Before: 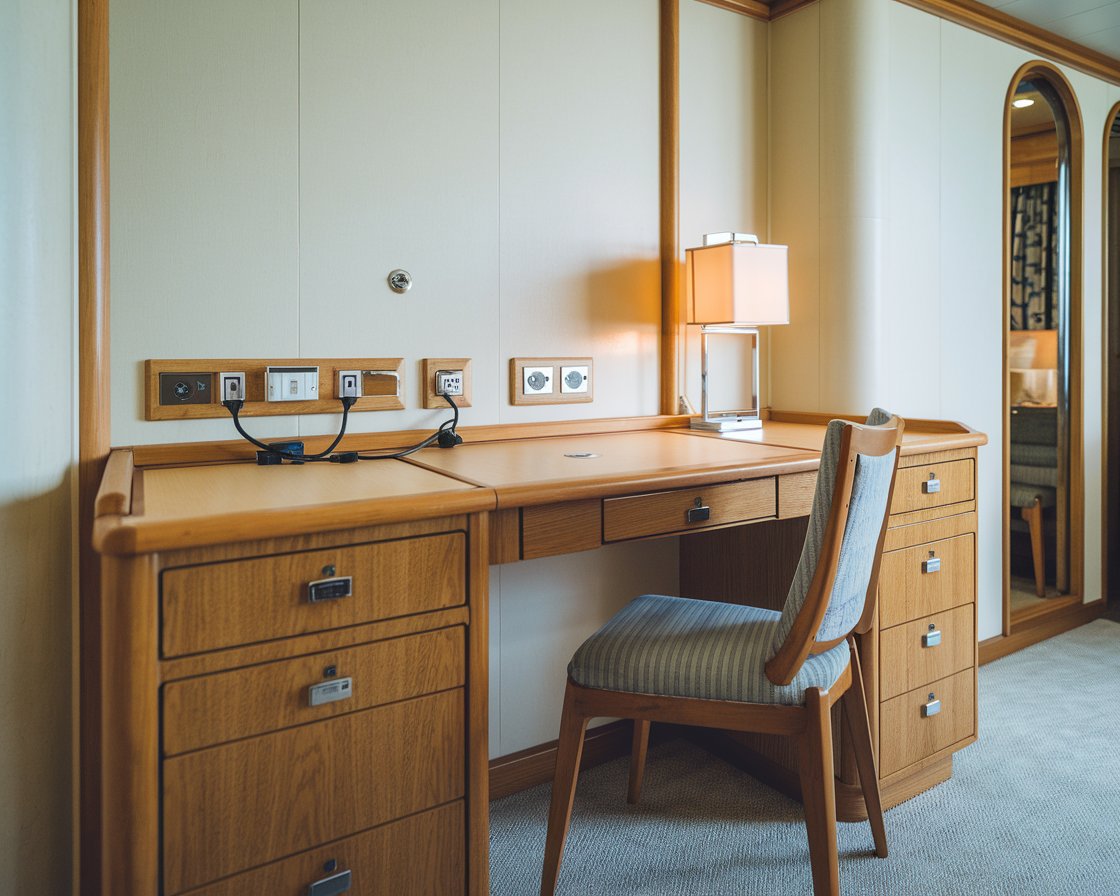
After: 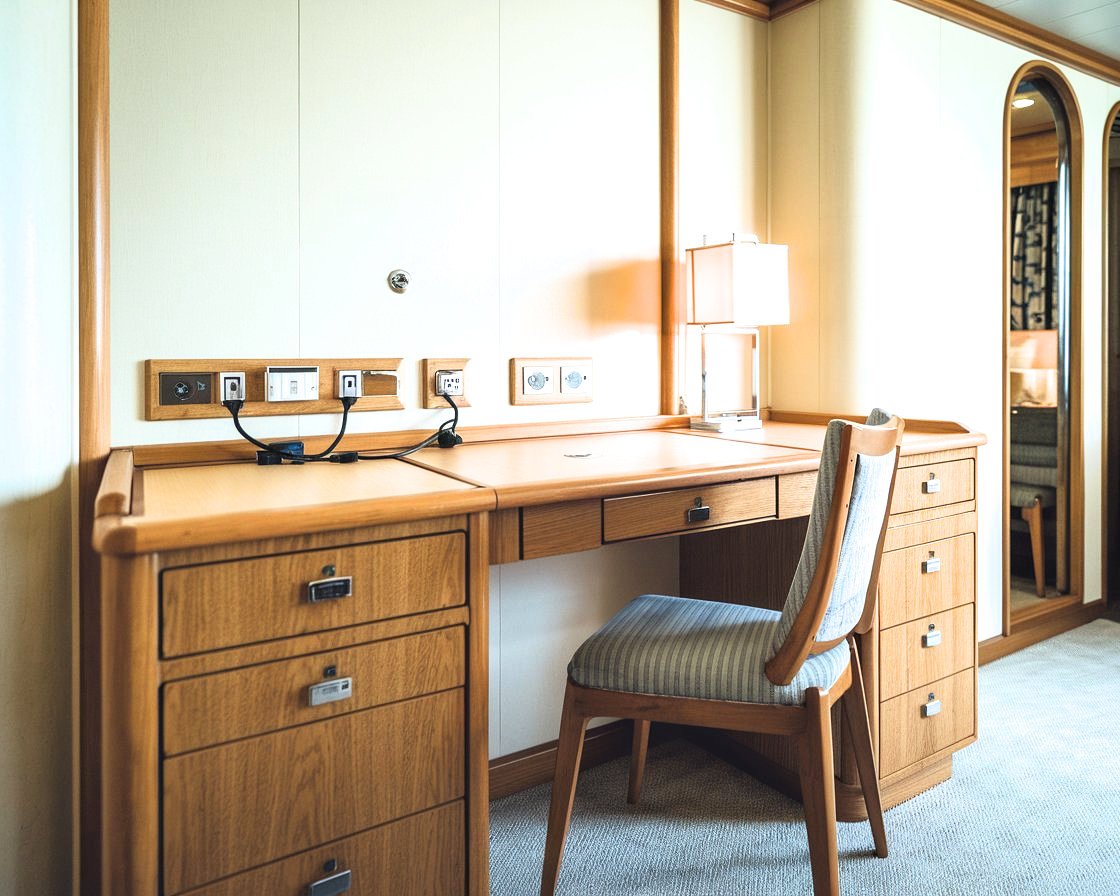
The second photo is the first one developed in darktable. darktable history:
exposure: black level correction 0, exposure 0.699 EV, compensate exposure bias true, compensate highlight preservation false
filmic rgb: black relative exposure -7.99 EV, white relative exposure 2.45 EV, hardness 6.39
